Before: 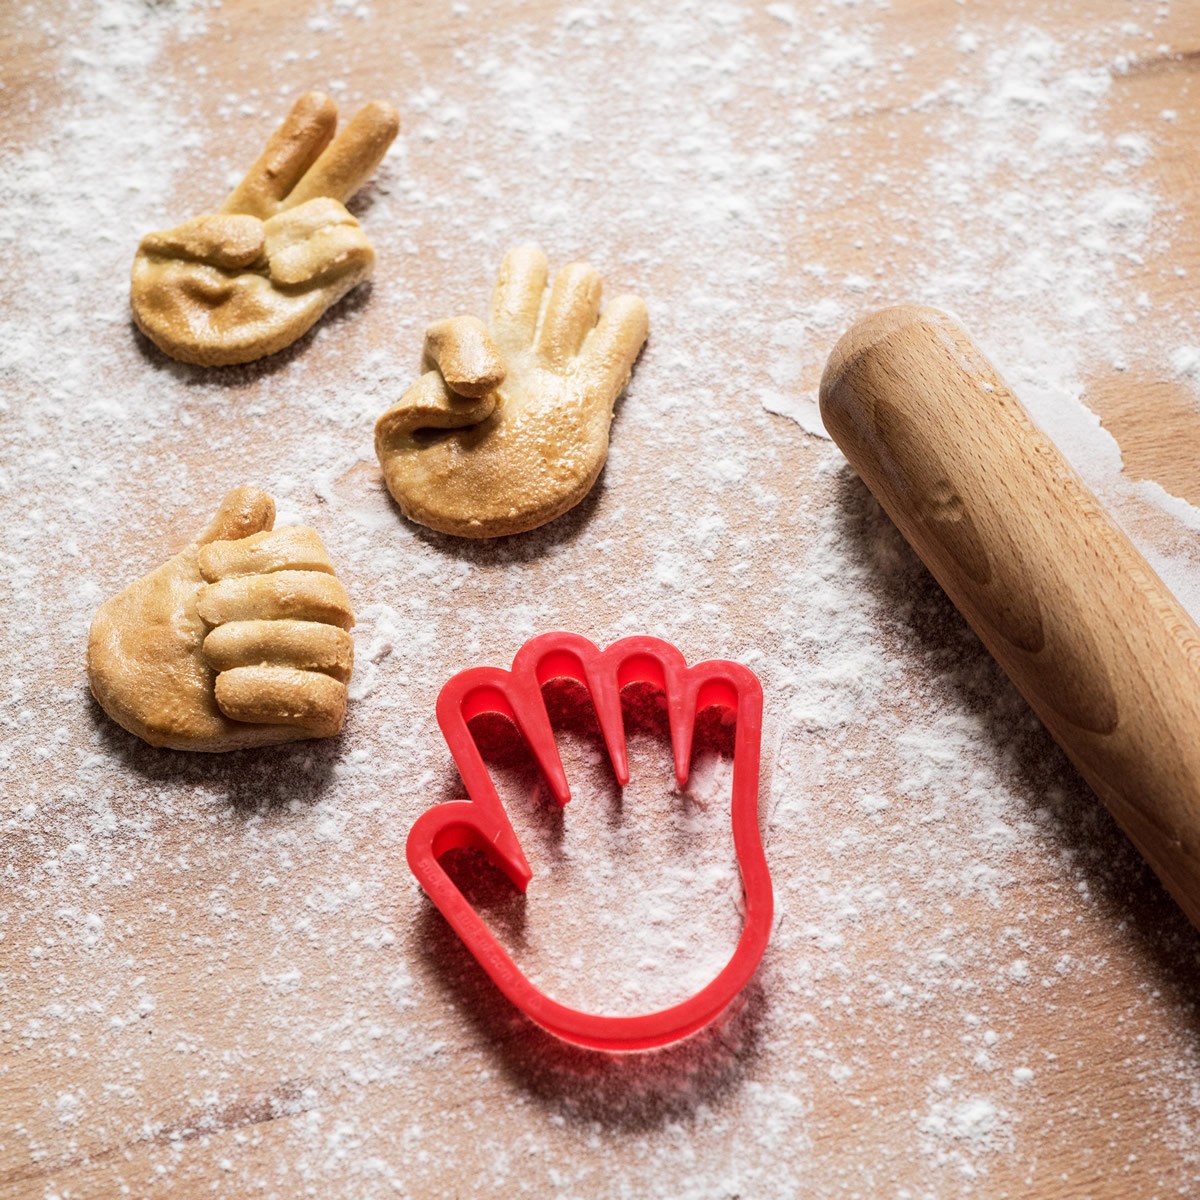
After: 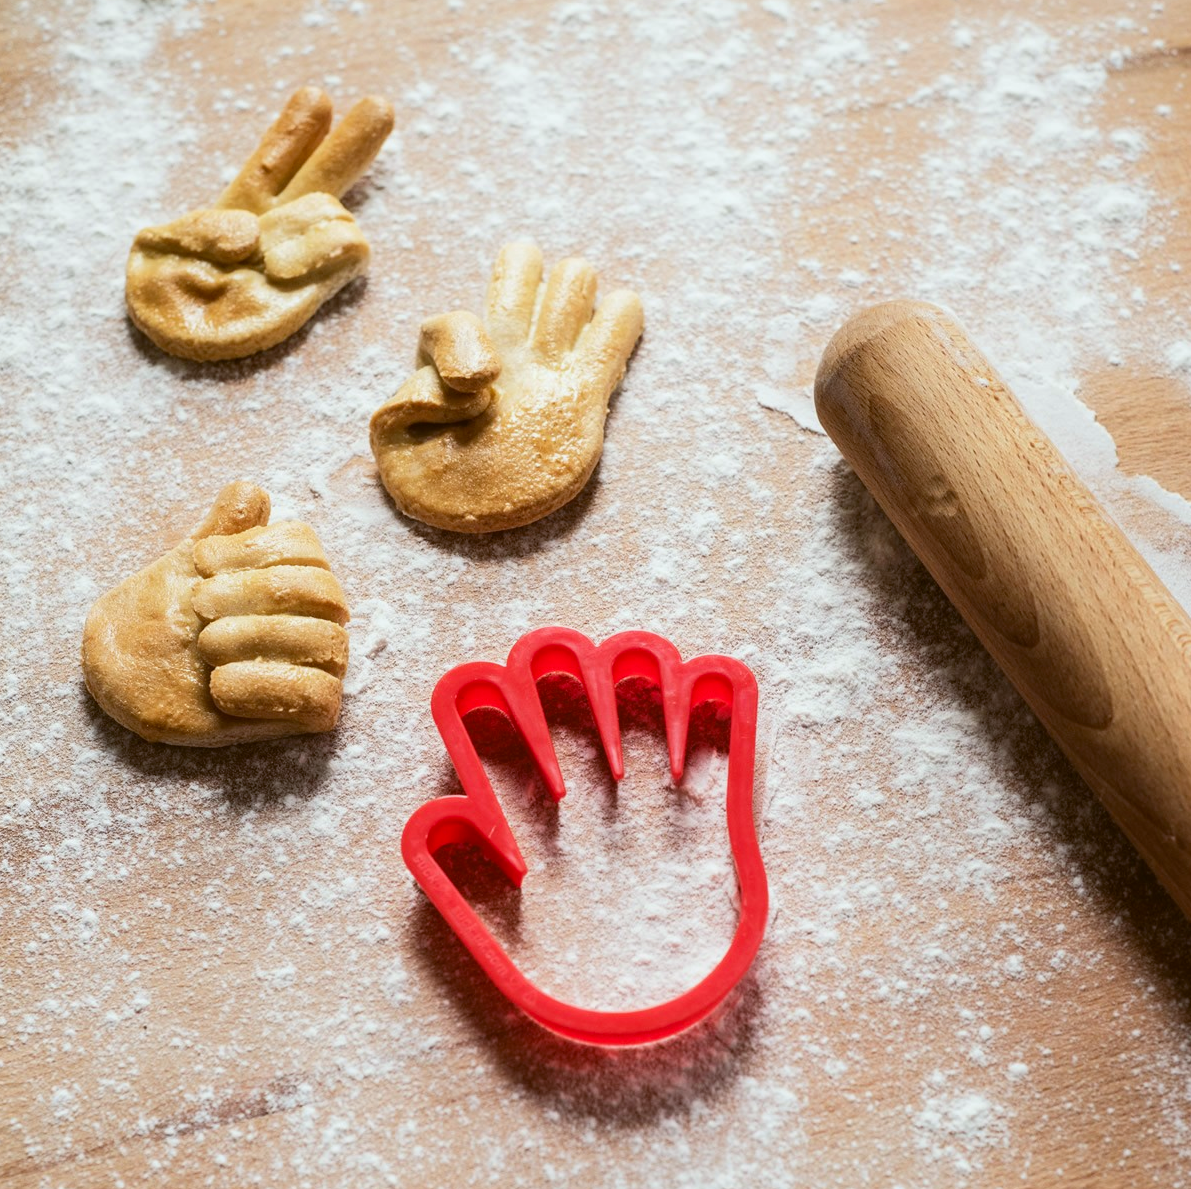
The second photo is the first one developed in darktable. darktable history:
color correction: saturation 1.11
crop: left 0.434%, top 0.485%, right 0.244%, bottom 0.386%
color balance: lift [1.004, 1.002, 1.002, 0.998], gamma [1, 1.007, 1.002, 0.993], gain [1, 0.977, 1.013, 1.023], contrast -3.64%
